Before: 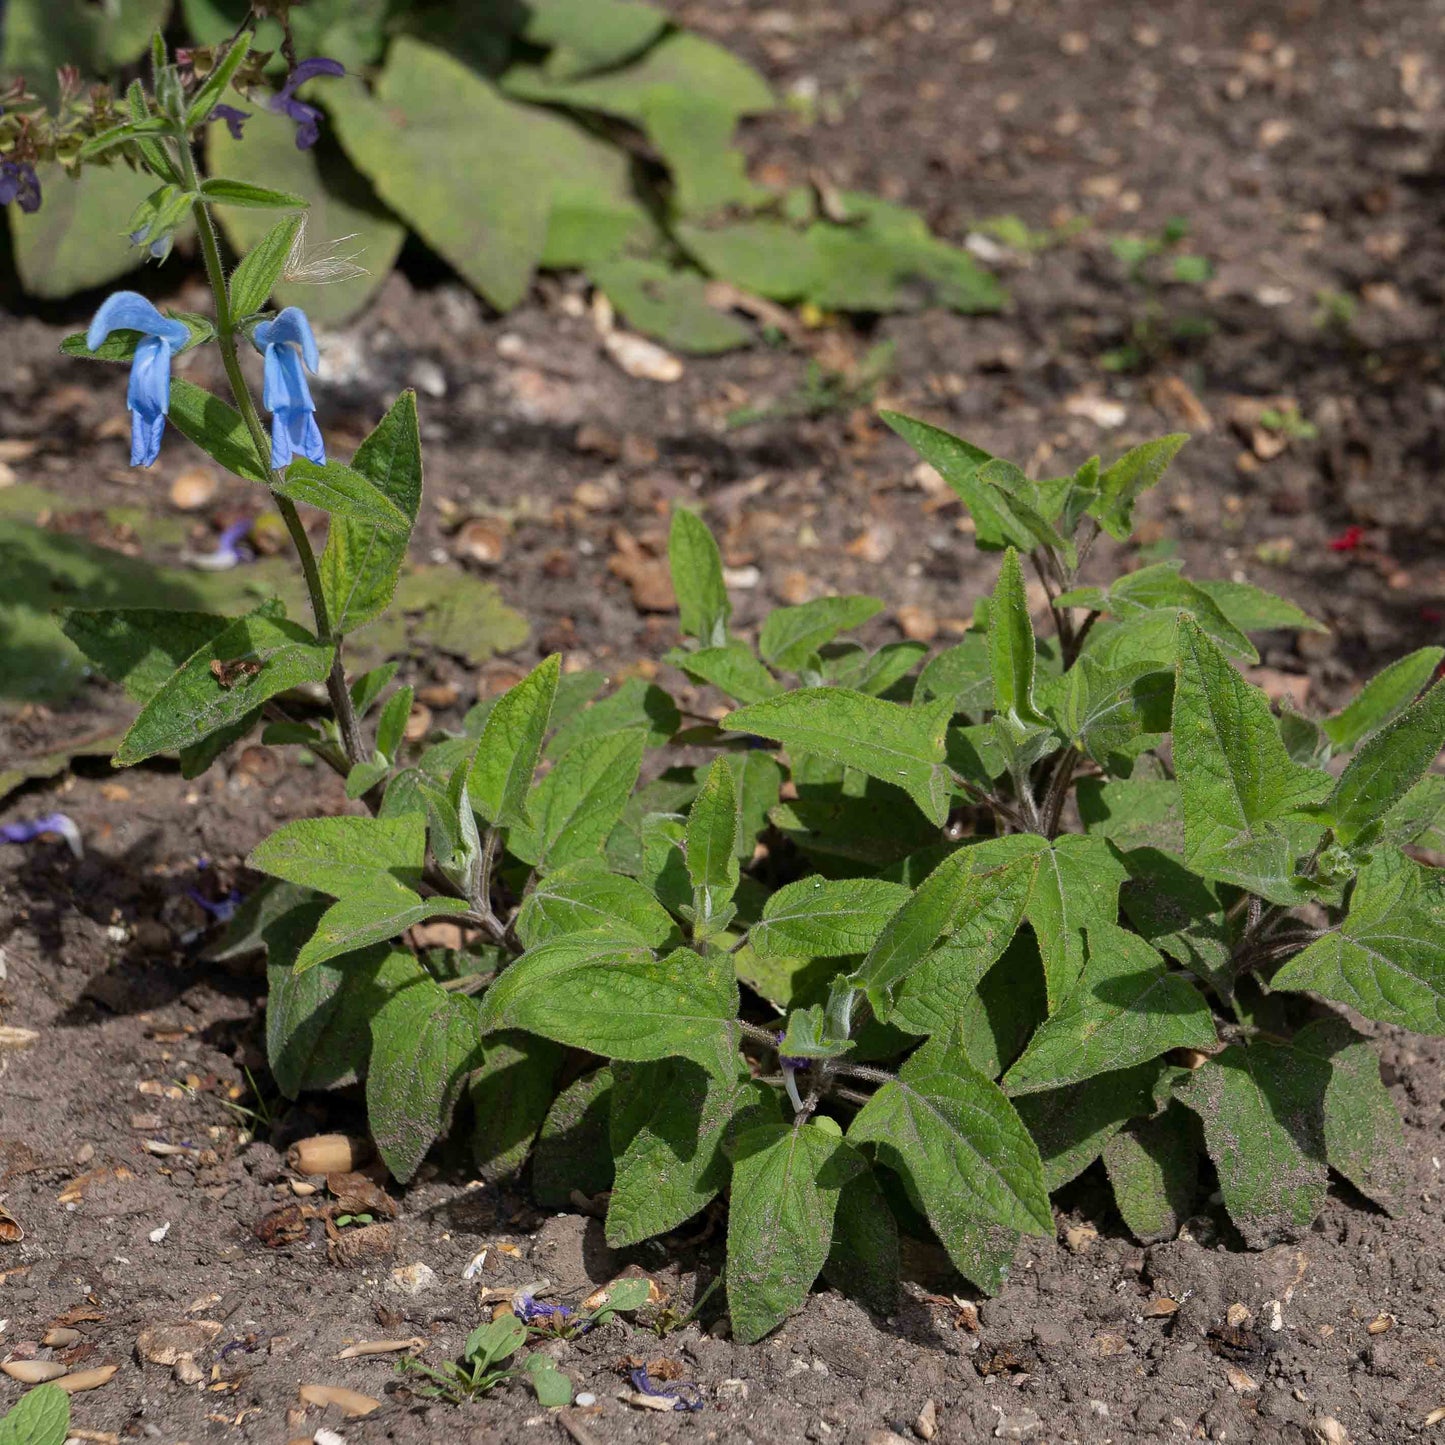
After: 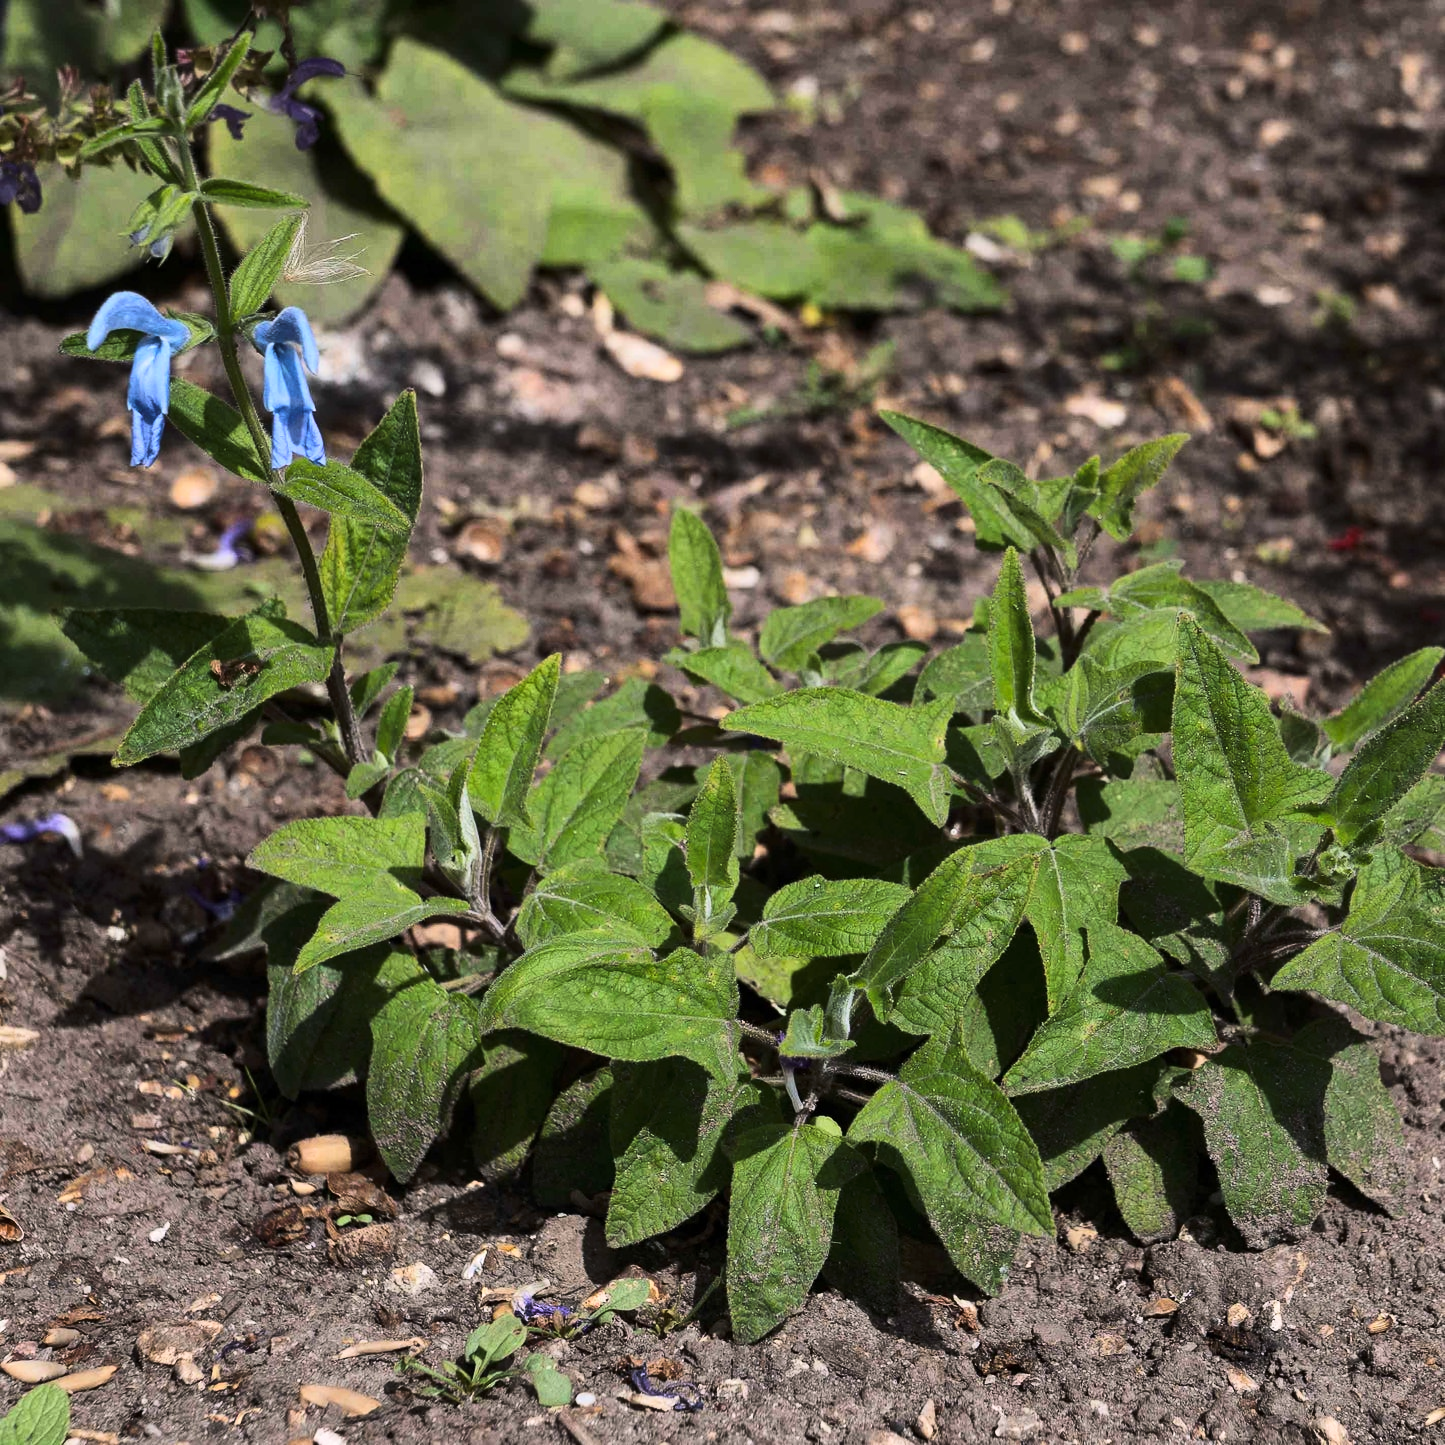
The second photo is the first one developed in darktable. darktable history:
tone curve: curves: ch0 [(0, 0) (0.288, 0.201) (0.683, 0.793) (1, 1)], color space Lab, linked channels, preserve colors none
white balance: red 1.009, blue 1.027
tone equalizer: on, module defaults
